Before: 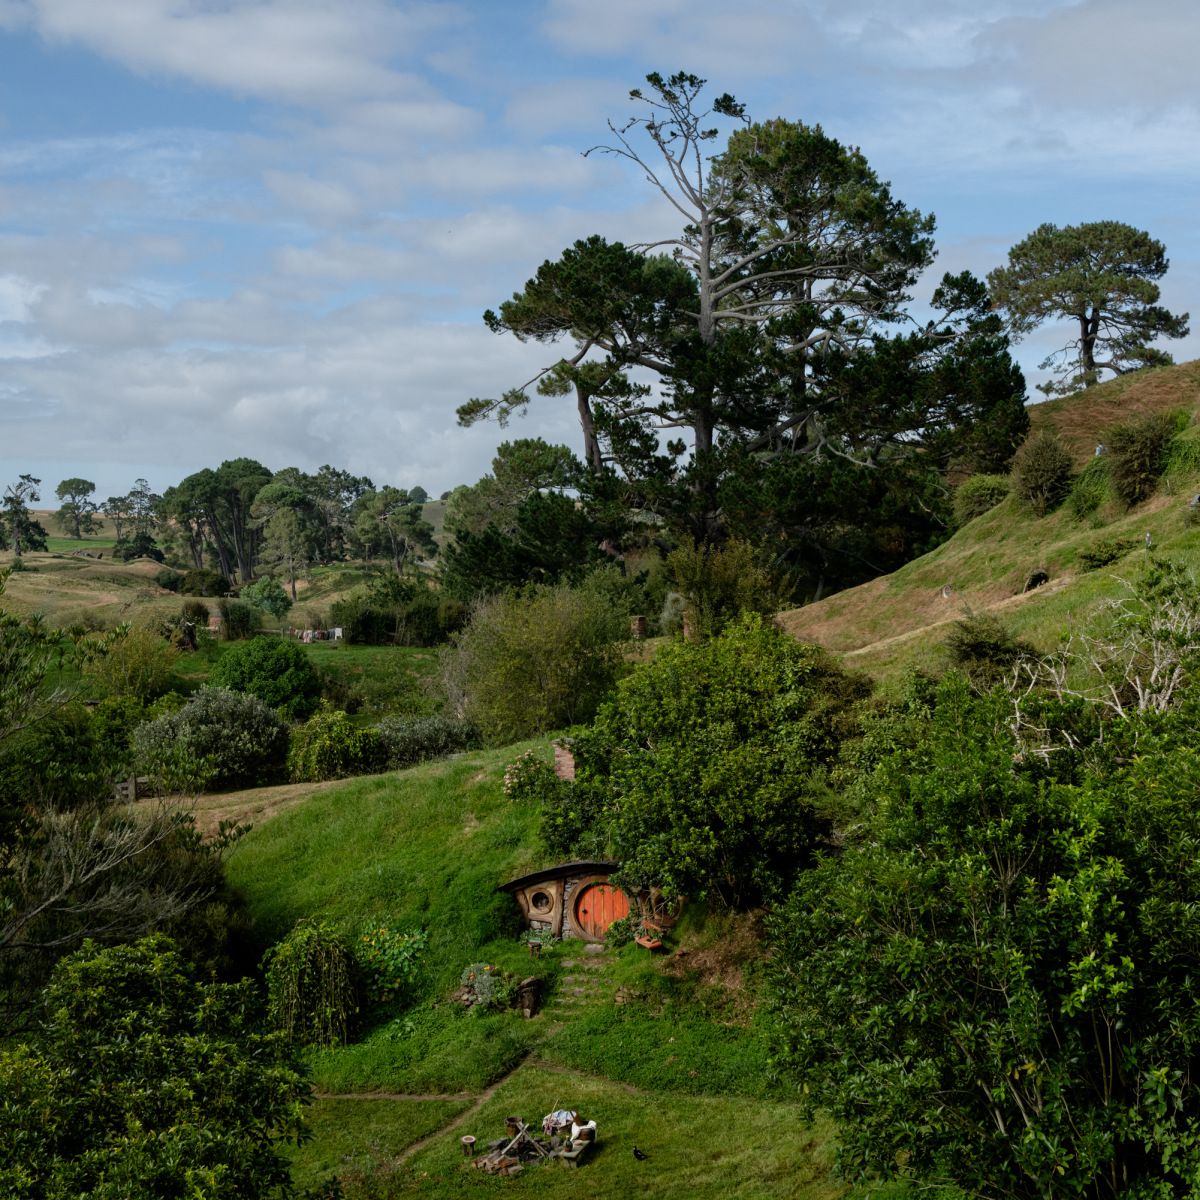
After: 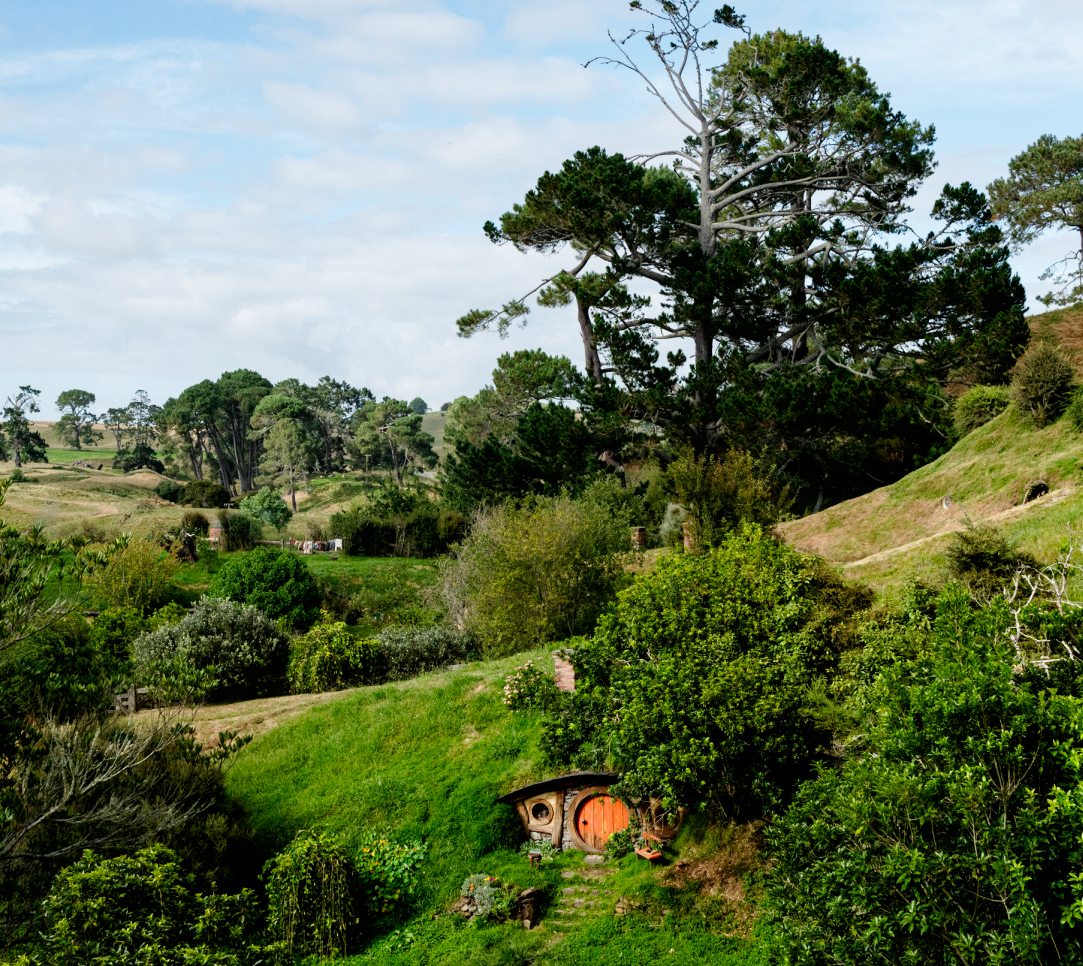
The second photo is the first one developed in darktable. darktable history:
crop: top 7.49%, right 9.717%, bottom 11.943%
base curve: curves: ch0 [(0, 0) (0.005, 0.002) (0.15, 0.3) (0.4, 0.7) (0.75, 0.95) (1, 1)], preserve colors none
